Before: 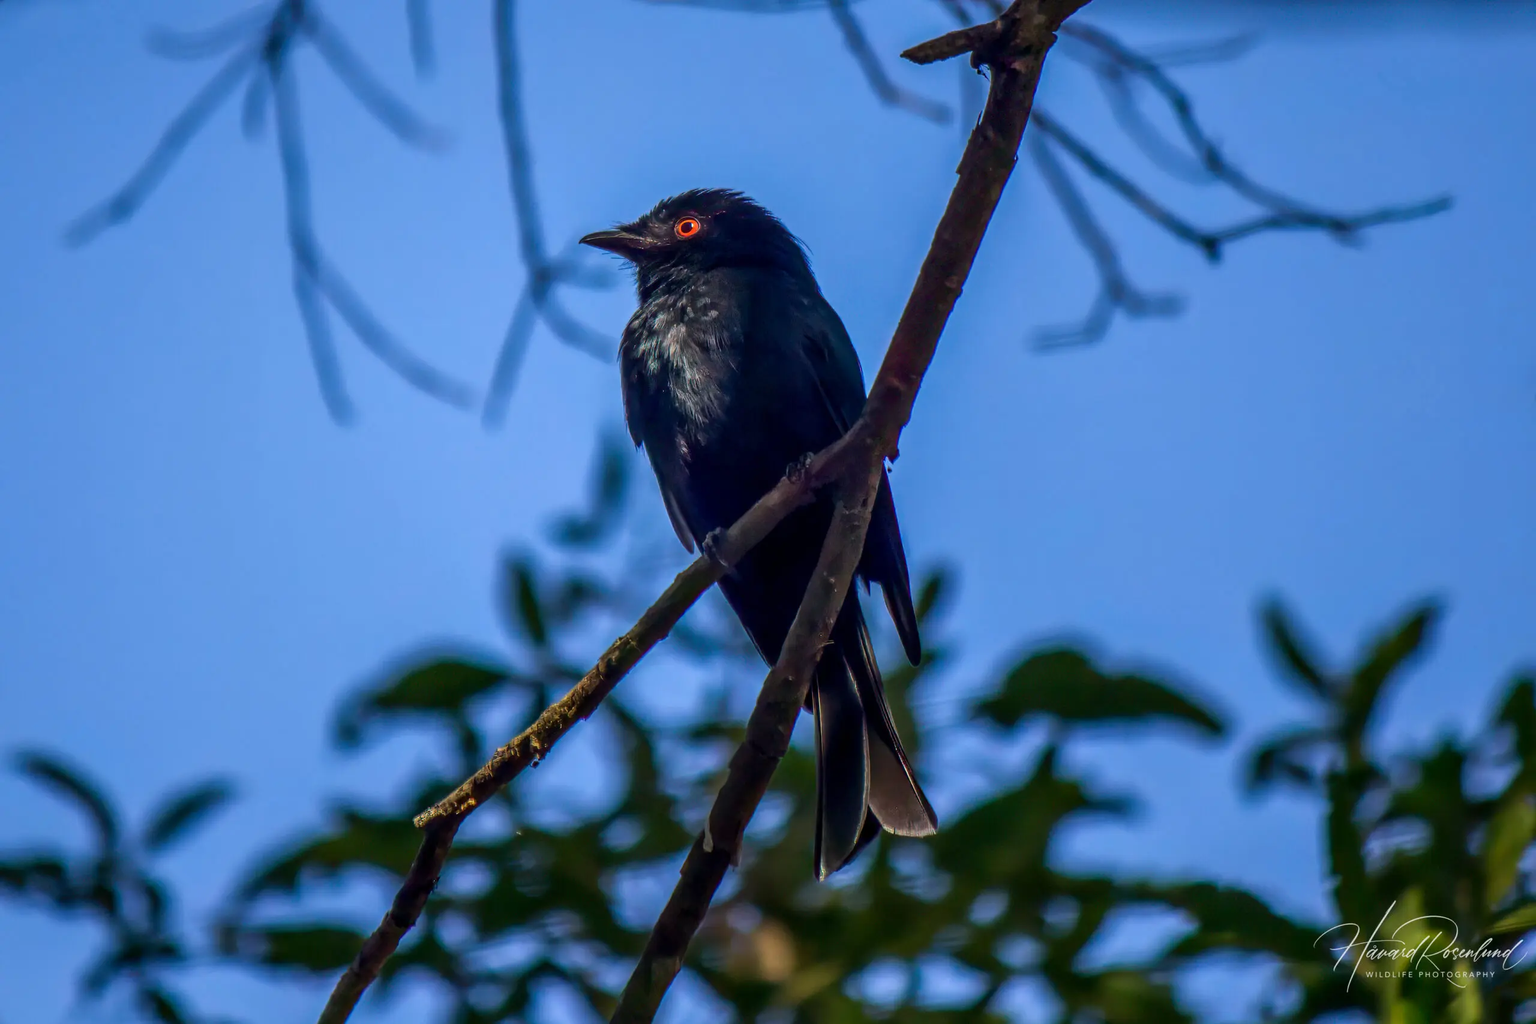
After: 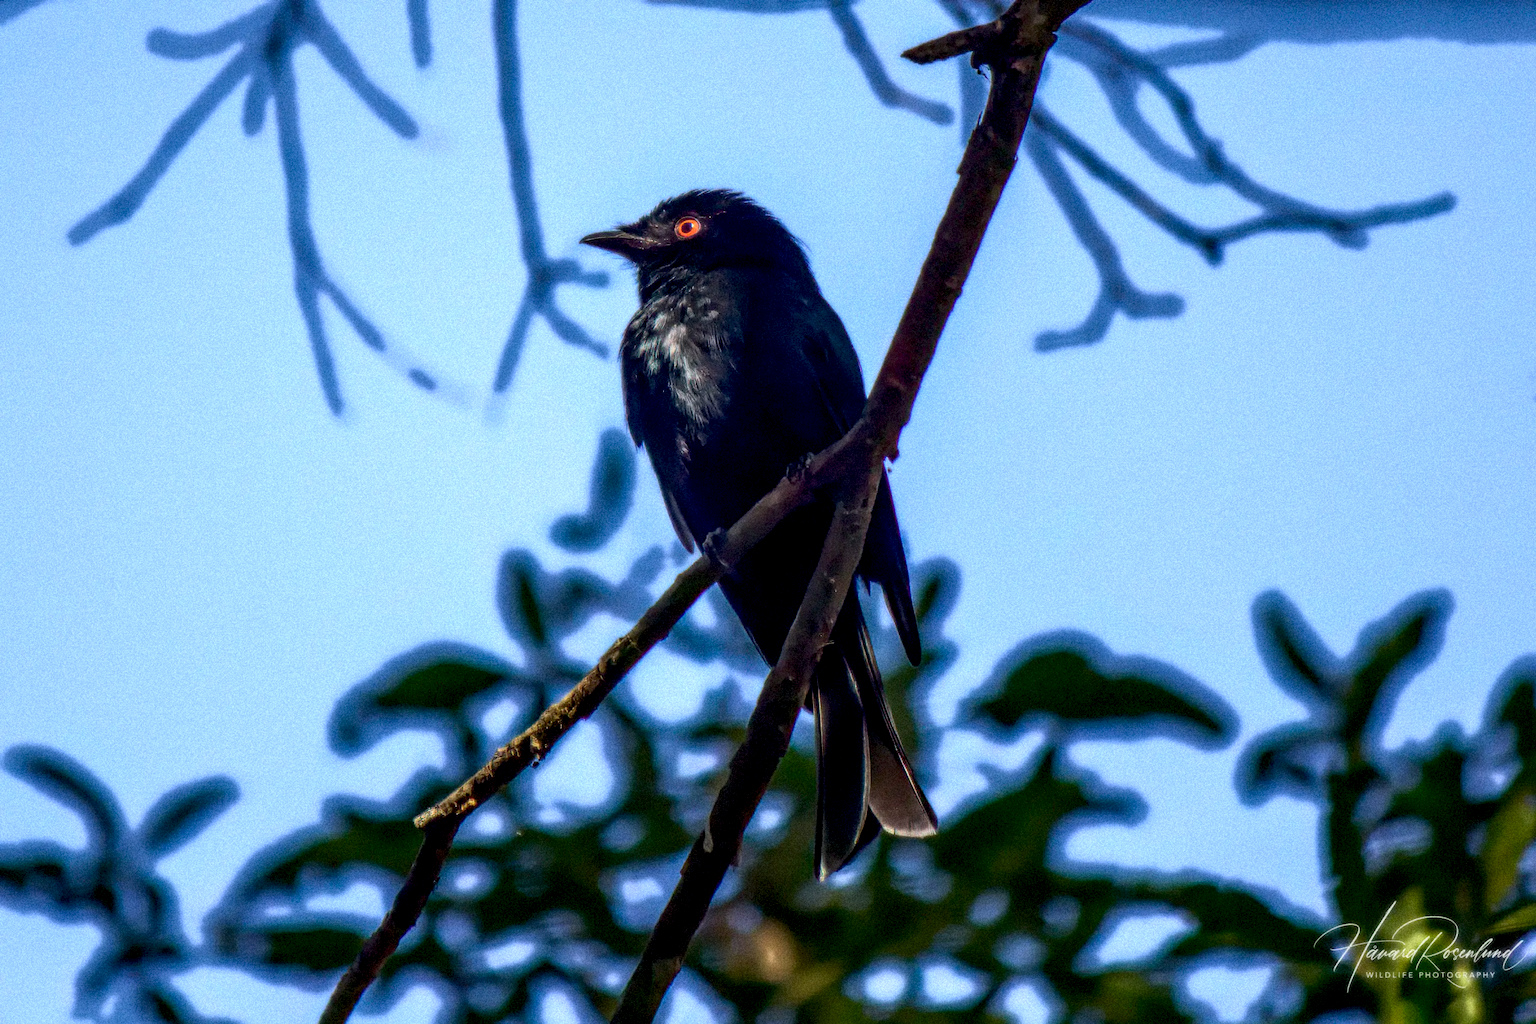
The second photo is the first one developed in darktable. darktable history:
grain: coarseness 9.38 ISO, strength 34.99%, mid-tones bias 0%
exposure: black level correction 0.007, compensate highlight preservation false
bloom: size 0%, threshold 54.82%, strength 8.31%
